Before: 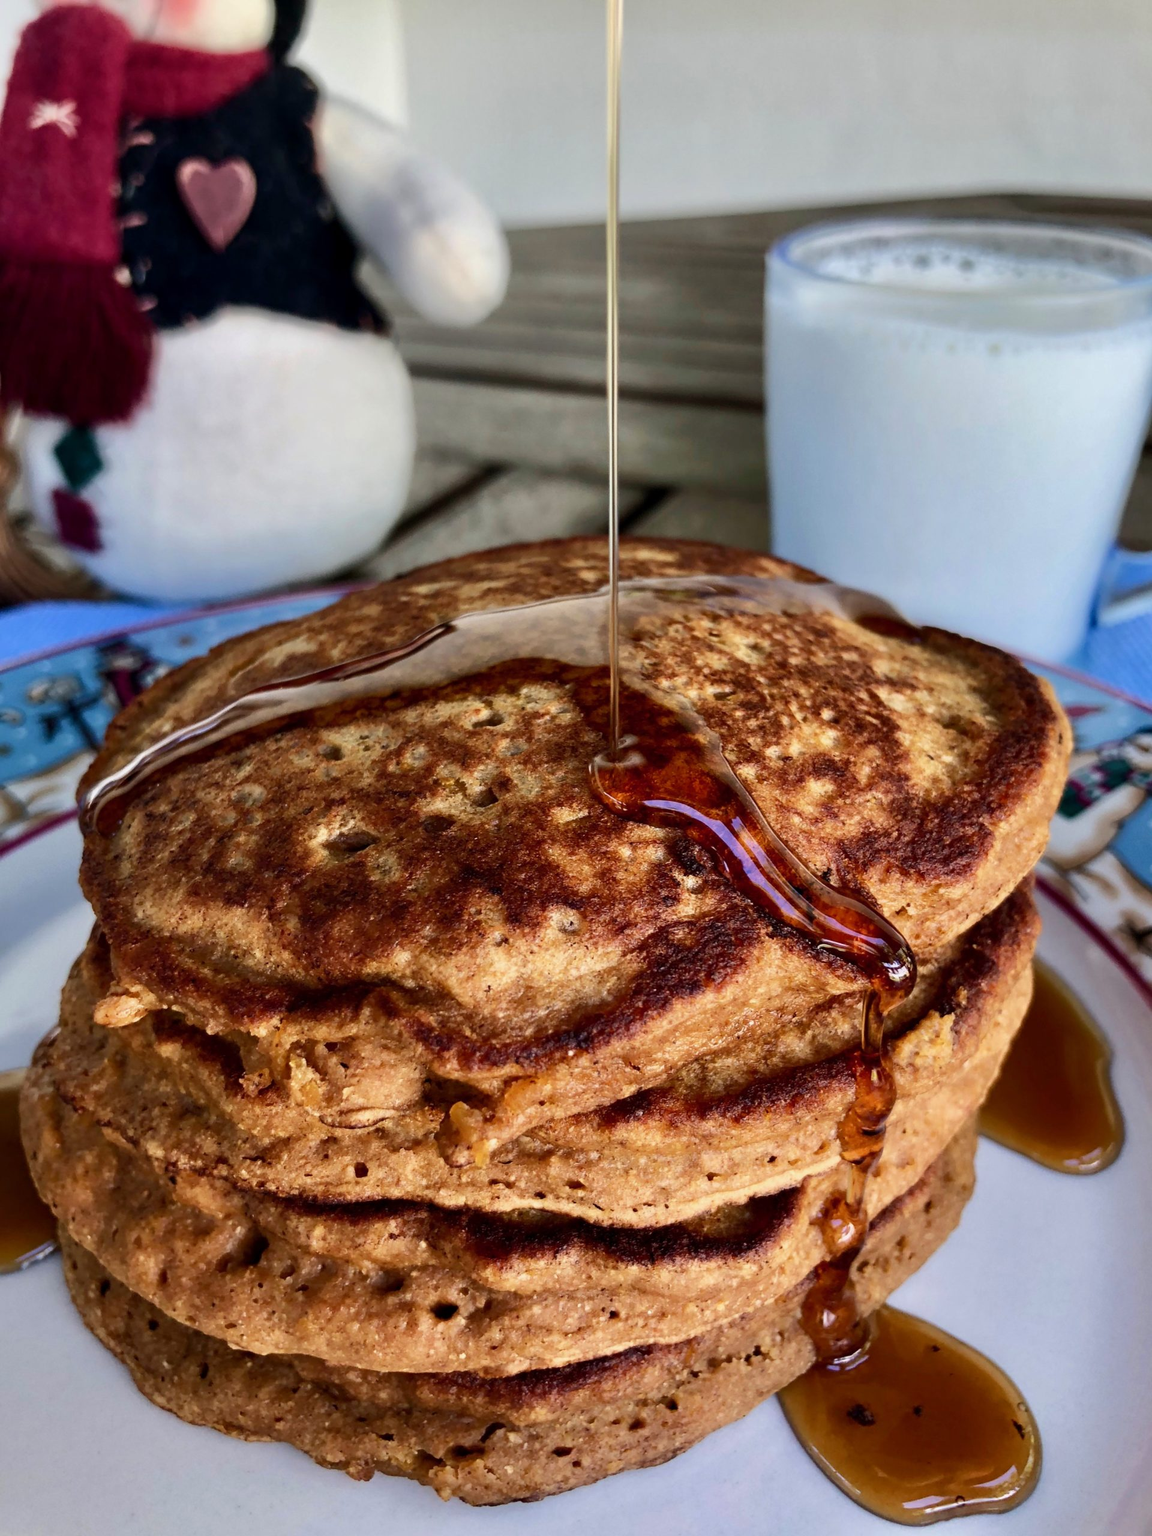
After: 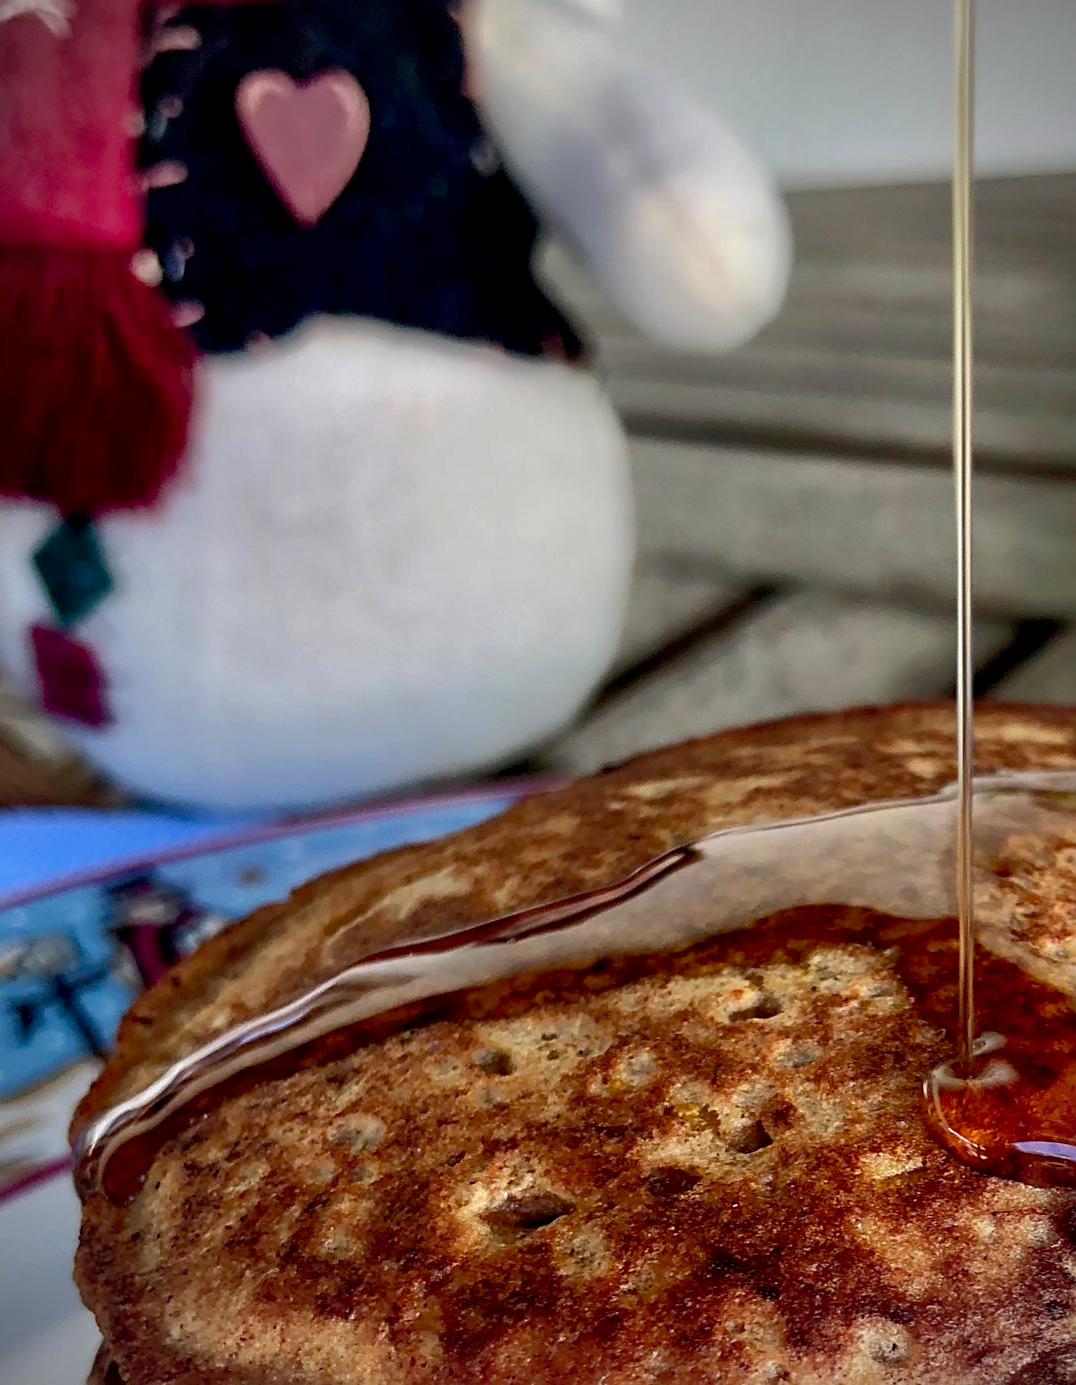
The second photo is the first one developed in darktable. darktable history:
shadows and highlights: on, module defaults
crop and rotate: left 3.039%, top 7.513%, right 40.894%, bottom 38.37%
vignetting: fall-off radius 60.82%, dithering 8-bit output
sharpen: on, module defaults
